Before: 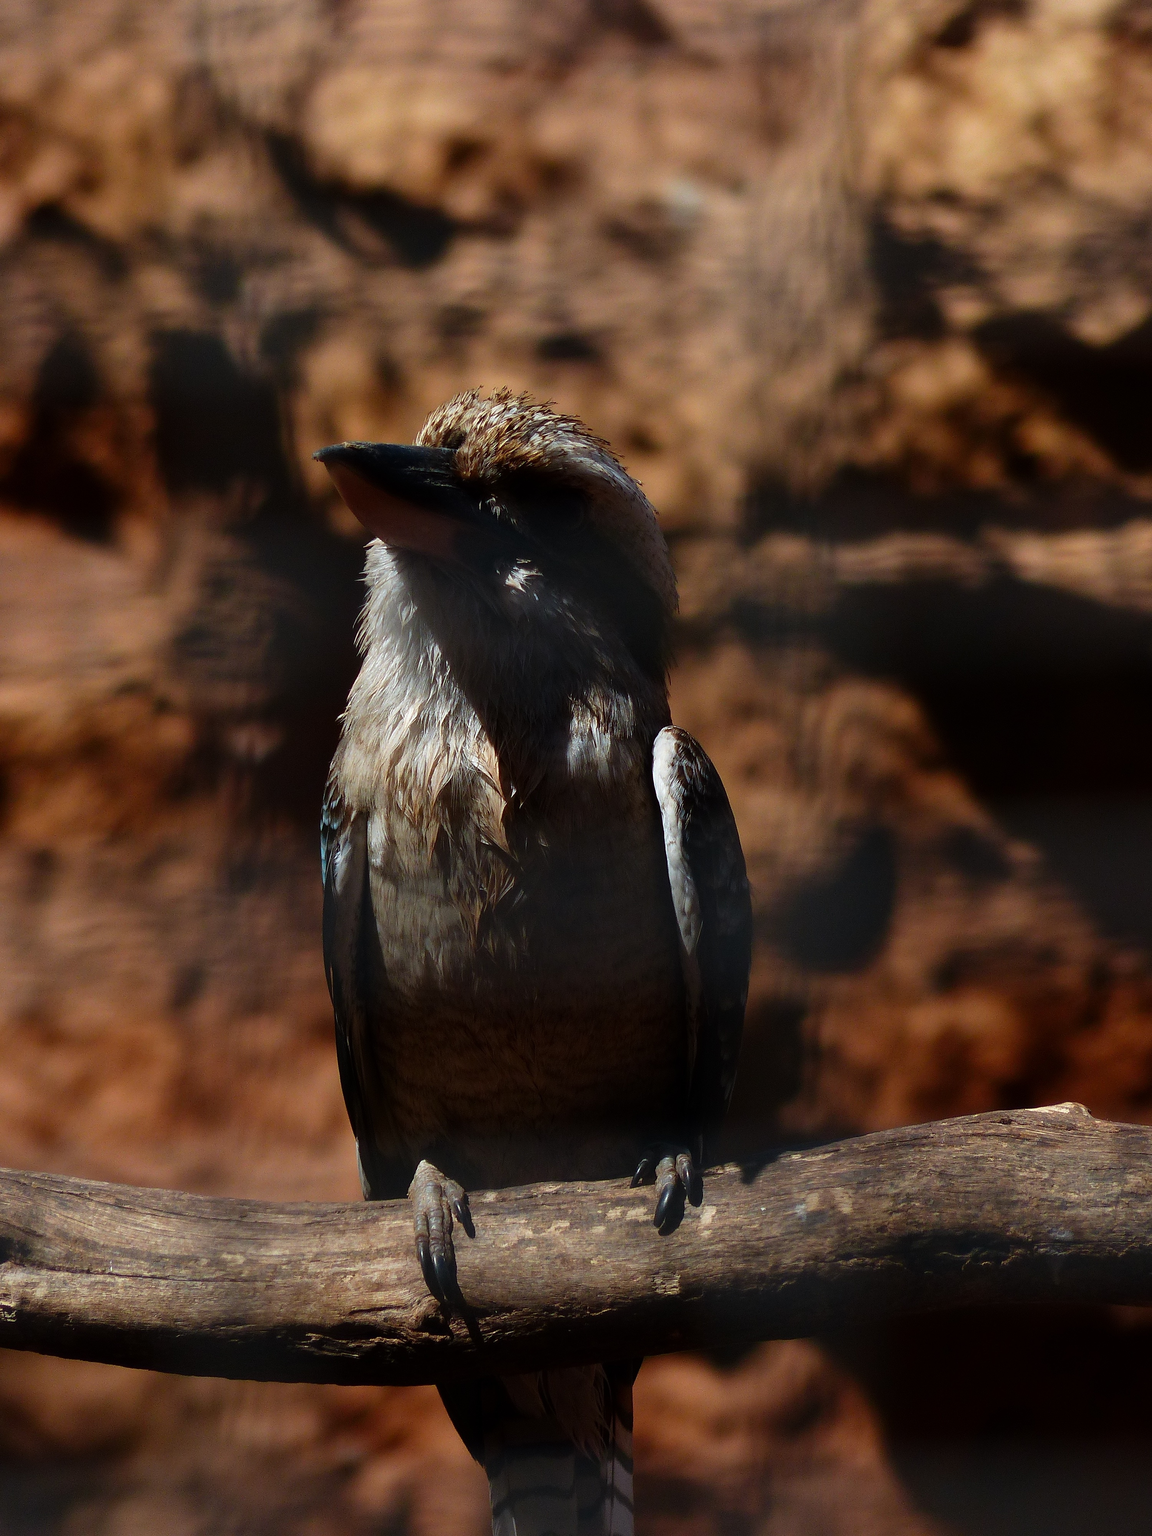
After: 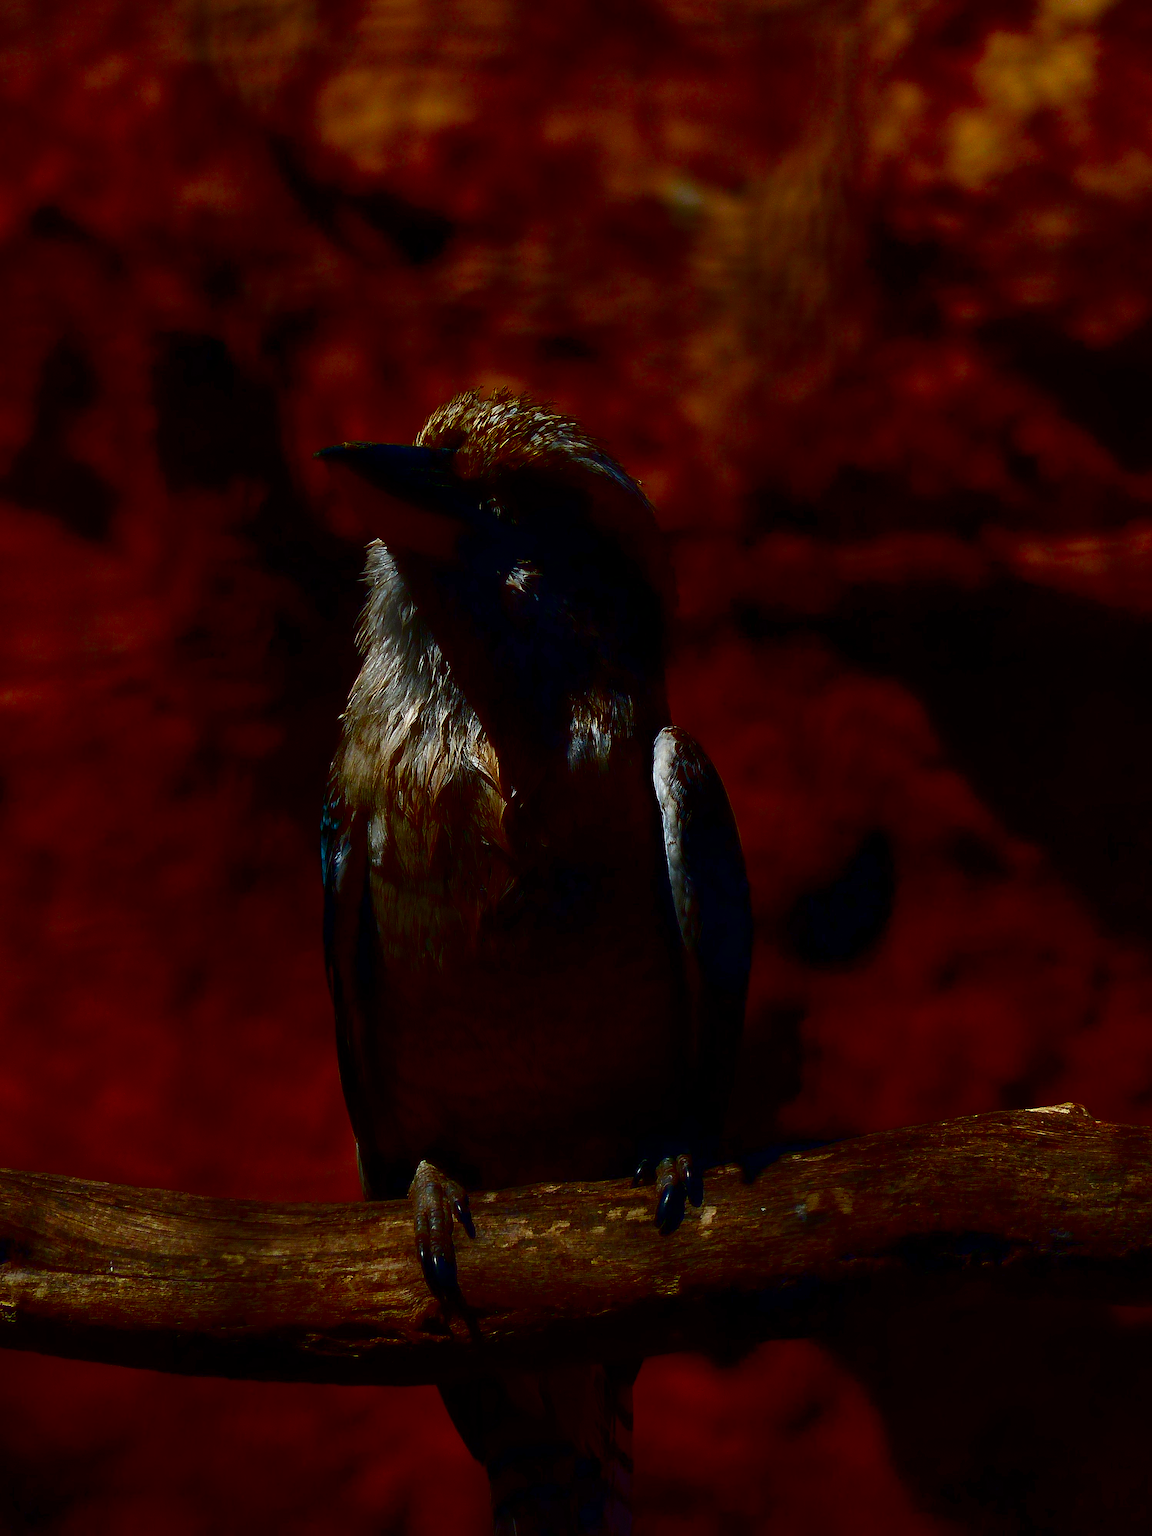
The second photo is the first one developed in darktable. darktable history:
contrast brightness saturation: brightness -0.991, saturation 0.988
